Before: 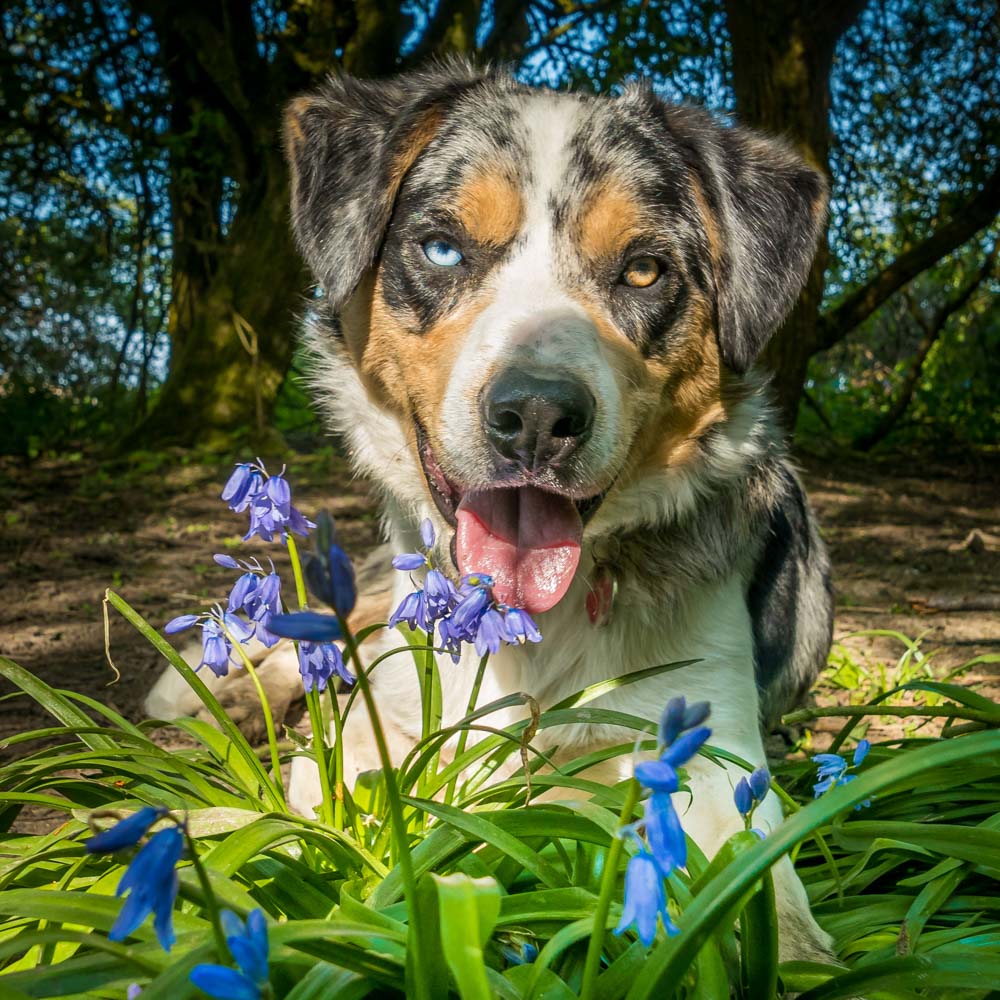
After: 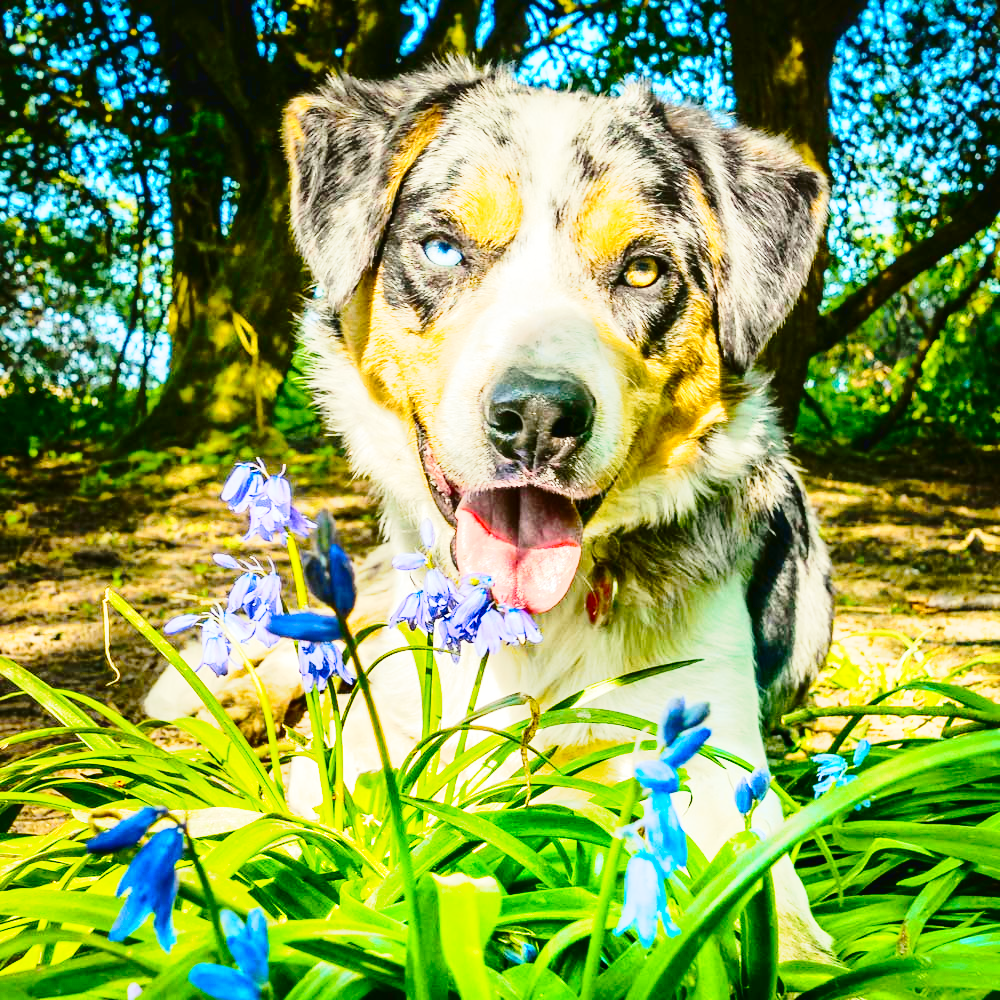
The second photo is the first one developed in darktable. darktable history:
shadows and highlights: radius 106.33, shadows 43.99, highlights -67.31, low approximation 0.01, soften with gaussian
tone curve: curves: ch0 [(0.003, 0.023) (0.071, 0.052) (0.236, 0.197) (0.466, 0.557) (0.644, 0.748) (0.803, 0.88) (0.994, 0.968)]; ch1 [(0, 0) (0.262, 0.227) (0.417, 0.386) (0.469, 0.467) (0.502, 0.498) (0.528, 0.53) (0.573, 0.57) (0.605, 0.621) (0.644, 0.671) (0.686, 0.728) (0.994, 0.987)]; ch2 [(0, 0) (0.262, 0.188) (0.385, 0.353) (0.427, 0.424) (0.495, 0.493) (0.515, 0.534) (0.547, 0.556) (0.589, 0.613) (0.644, 0.748) (1, 1)], color space Lab, independent channels, preserve colors none
tone equalizer: on, module defaults
base curve: curves: ch0 [(0, 0) (0.028, 0.03) (0.121, 0.232) (0.46, 0.748) (0.859, 0.968) (1, 1)], preserve colors none
exposure: black level correction 0, exposure 1.199 EV, compensate exposure bias true, compensate highlight preservation false
